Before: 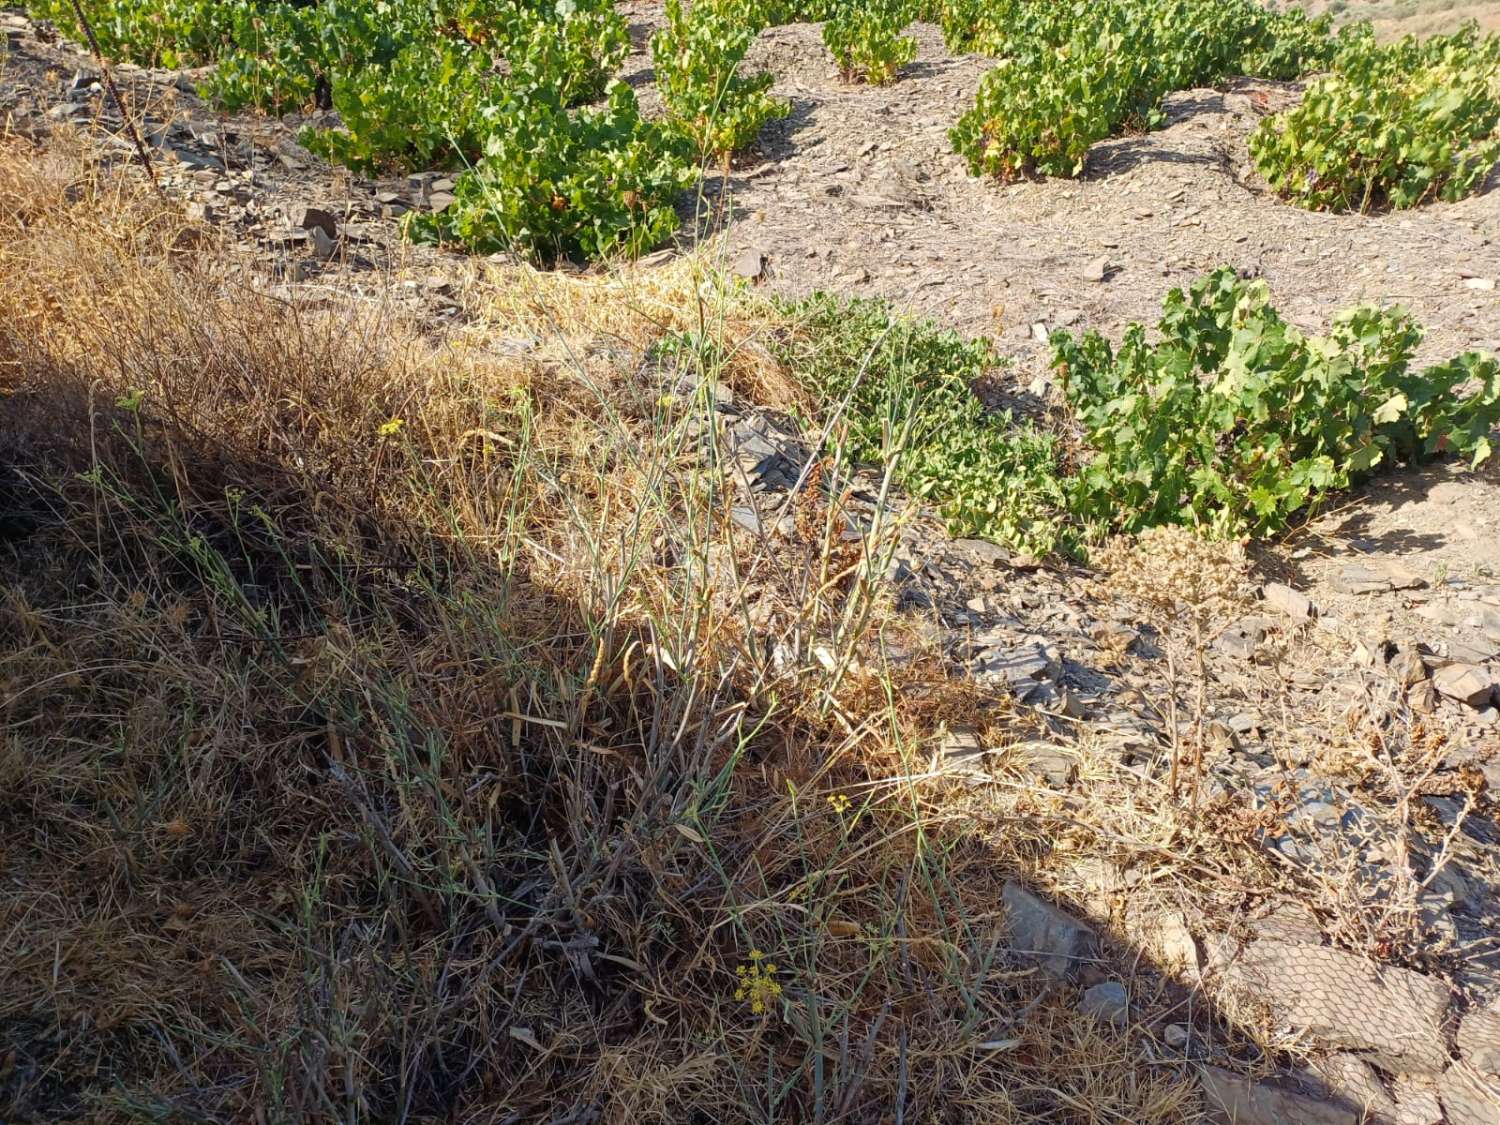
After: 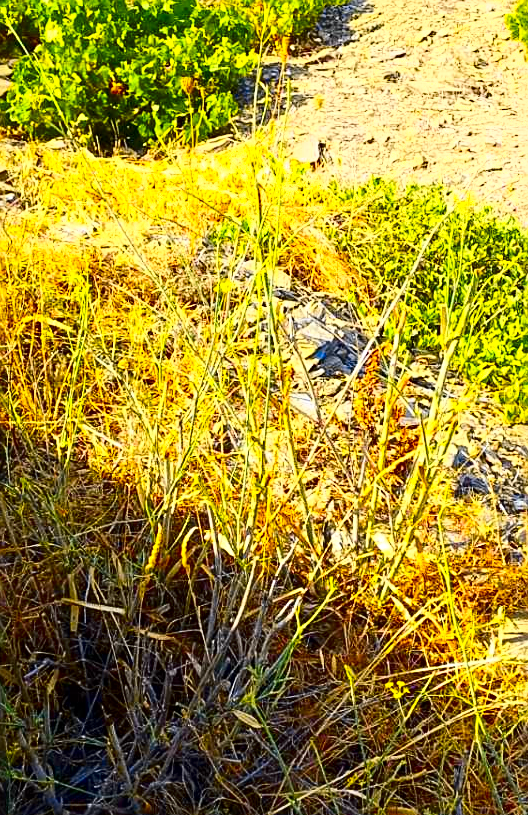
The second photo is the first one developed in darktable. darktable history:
color contrast: green-magenta contrast 1.12, blue-yellow contrast 1.95, unbound 0
exposure: exposure 0.3 EV, compensate highlight preservation false
tone curve: curves: ch0 [(0, 0) (0.187, 0.12) (0.384, 0.363) (0.618, 0.698) (0.754, 0.857) (0.875, 0.956) (1, 0.987)]; ch1 [(0, 0) (0.402, 0.36) (0.476, 0.466) (0.501, 0.501) (0.518, 0.514) (0.564, 0.608) (0.614, 0.664) (0.692, 0.744) (1, 1)]; ch2 [(0, 0) (0.435, 0.412) (0.483, 0.481) (0.503, 0.503) (0.522, 0.535) (0.563, 0.601) (0.627, 0.699) (0.699, 0.753) (0.997, 0.858)], color space Lab, independent channels
local contrast: mode bilateral grid, contrast 20, coarseness 50, detail 120%, midtone range 0.2
crop and rotate: left 29.476%, top 10.214%, right 35.32%, bottom 17.333%
shadows and highlights: shadows -40.15, highlights 62.88, soften with gaussian
sharpen: on, module defaults
